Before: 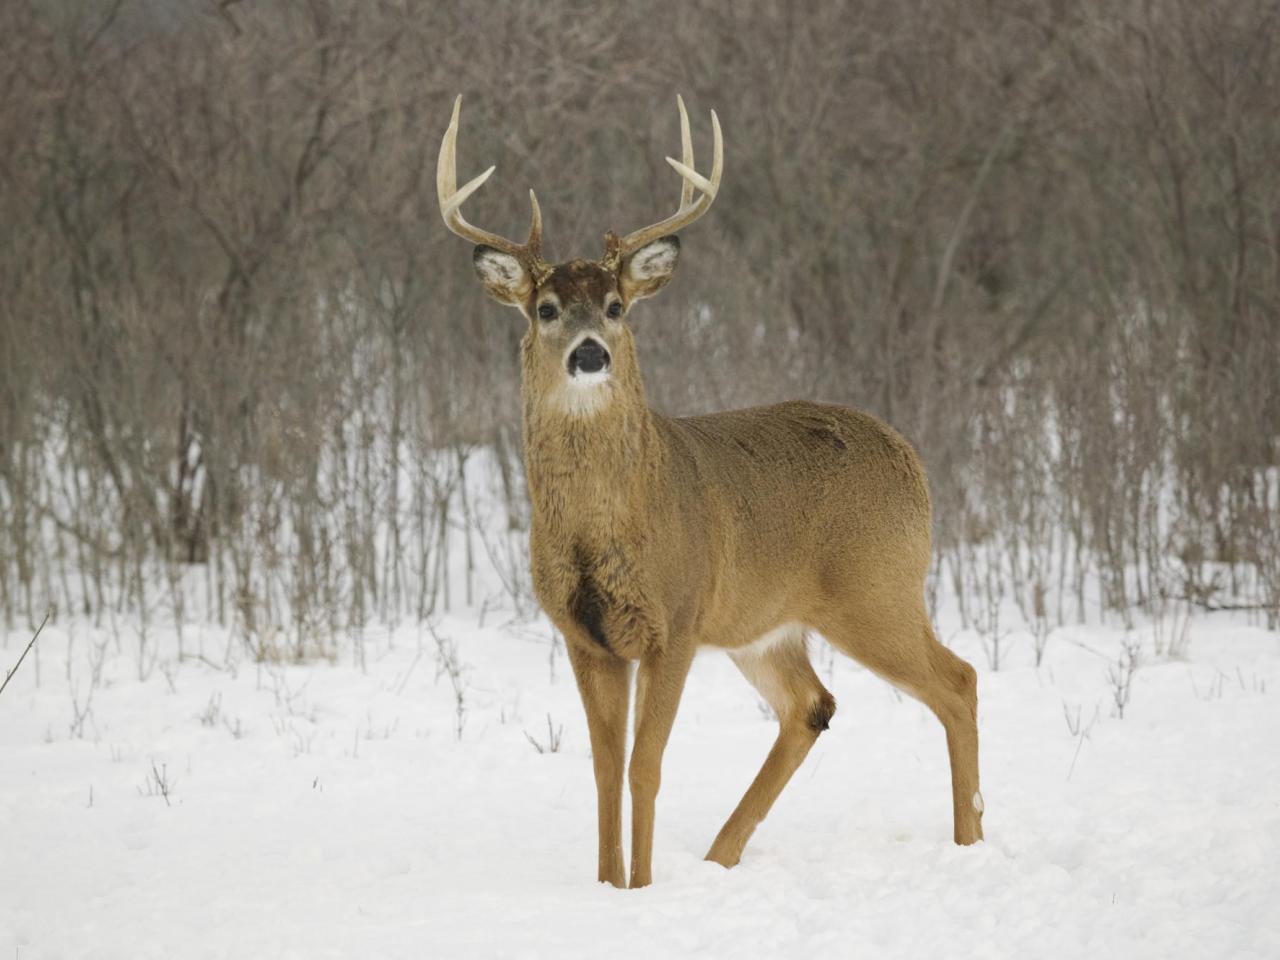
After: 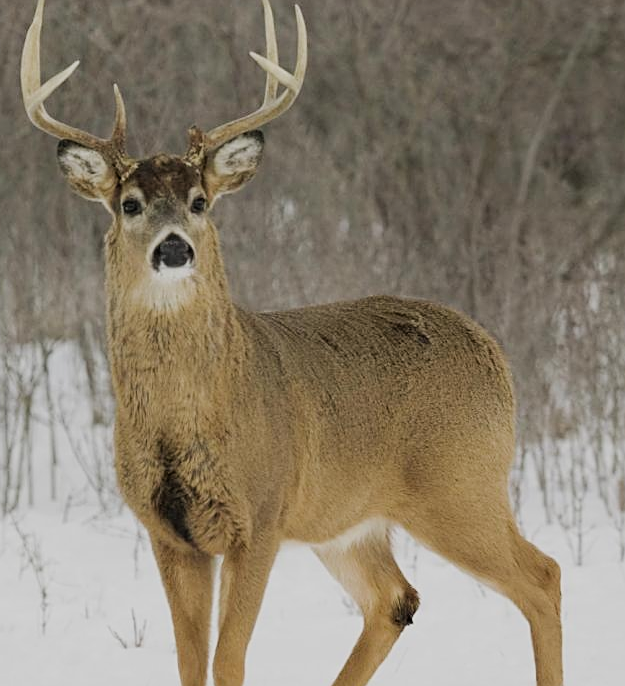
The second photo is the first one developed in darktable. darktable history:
crop: left 32.515%, top 10.978%, right 18.592%, bottom 17.548%
sharpen: amount 0.499
filmic rgb: black relative exposure -7.65 EV, white relative exposure 4.56 EV, hardness 3.61, contrast 1.057, preserve chrominance max RGB
